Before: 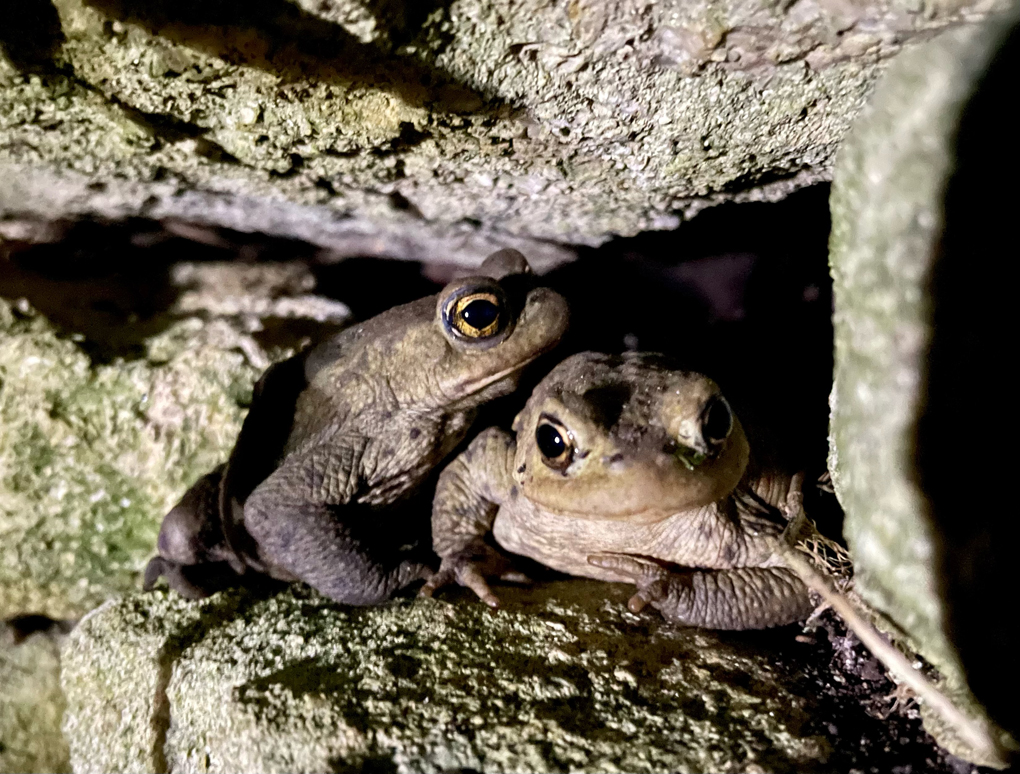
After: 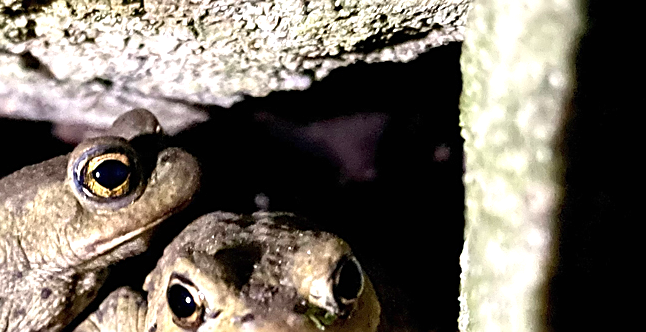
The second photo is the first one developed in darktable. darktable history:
sharpen: on, module defaults
crop: left 36.235%, top 18.199%, right 0.42%, bottom 38.854%
exposure: black level correction 0, exposure 1 EV, compensate exposure bias true, compensate highlight preservation false
